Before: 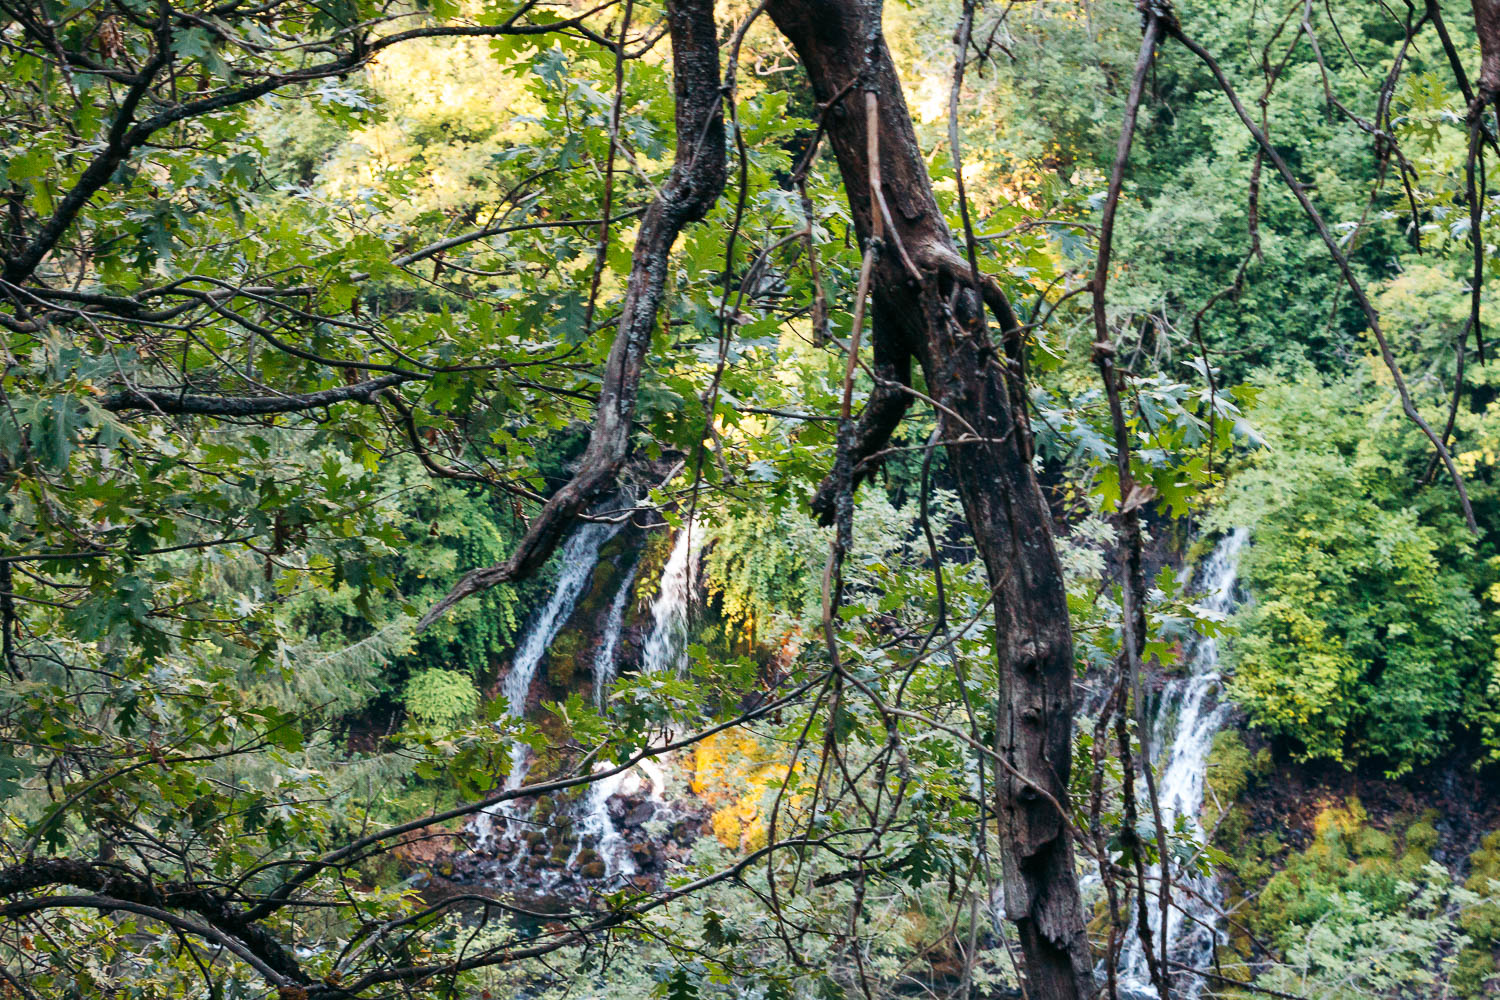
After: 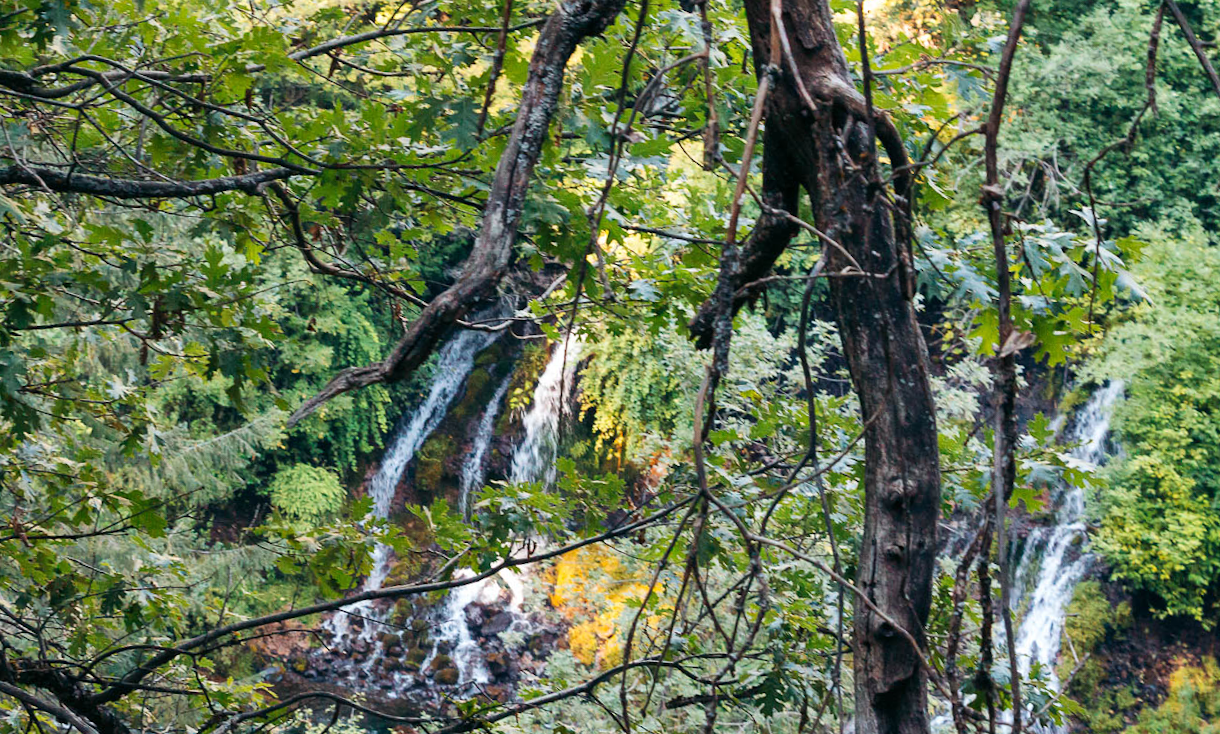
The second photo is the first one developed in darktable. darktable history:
shadows and highlights: low approximation 0.01, soften with gaussian
crop and rotate: angle -4.02°, left 9.895%, top 21.186%, right 12.177%, bottom 12.159%
